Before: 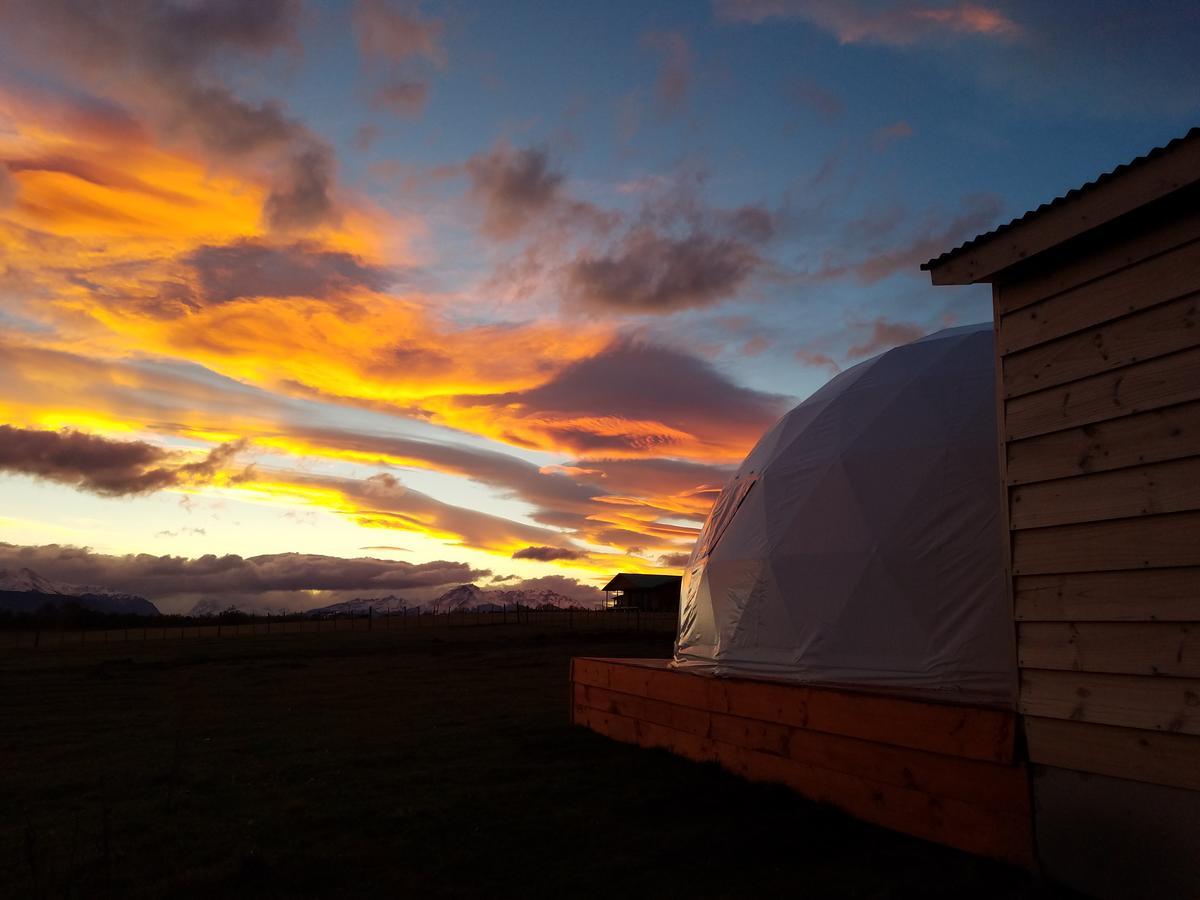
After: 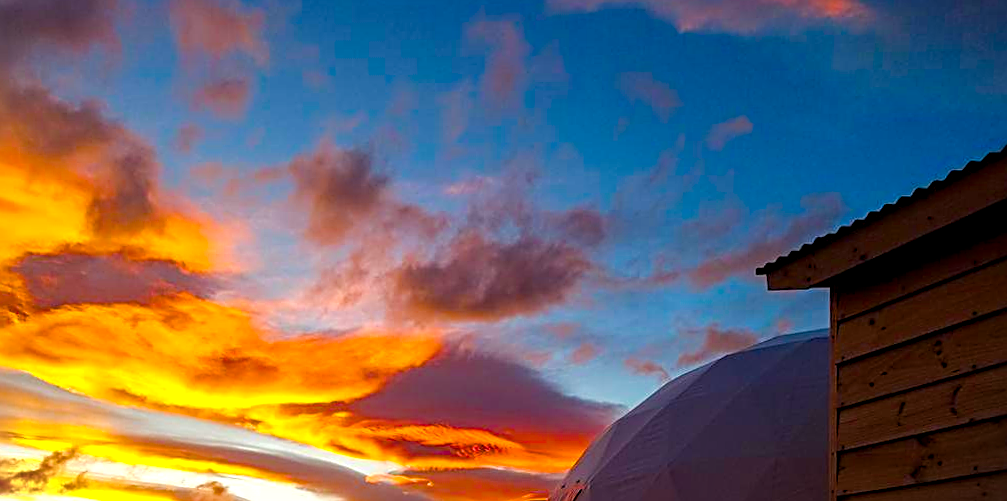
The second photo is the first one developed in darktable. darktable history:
color balance rgb: linear chroma grading › shadows 10%, linear chroma grading › highlights 10%, linear chroma grading › global chroma 15%, linear chroma grading › mid-tones 15%, perceptual saturation grading › global saturation 40%, perceptual saturation grading › highlights -25%, perceptual saturation grading › mid-tones 35%, perceptual saturation grading › shadows 35%, perceptual brilliance grading › global brilliance 11.29%, global vibrance 11.29%
rotate and perspective: rotation 0.074°, lens shift (vertical) 0.096, lens shift (horizontal) -0.041, crop left 0.043, crop right 0.952, crop top 0.024, crop bottom 0.979
sharpen: radius 2.817, amount 0.715
crop and rotate: left 11.812%, bottom 42.776%
local contrast: on, module defaults
vignetting: fall-off start 100%, brightness -0.282, width/height ratio 1.31
